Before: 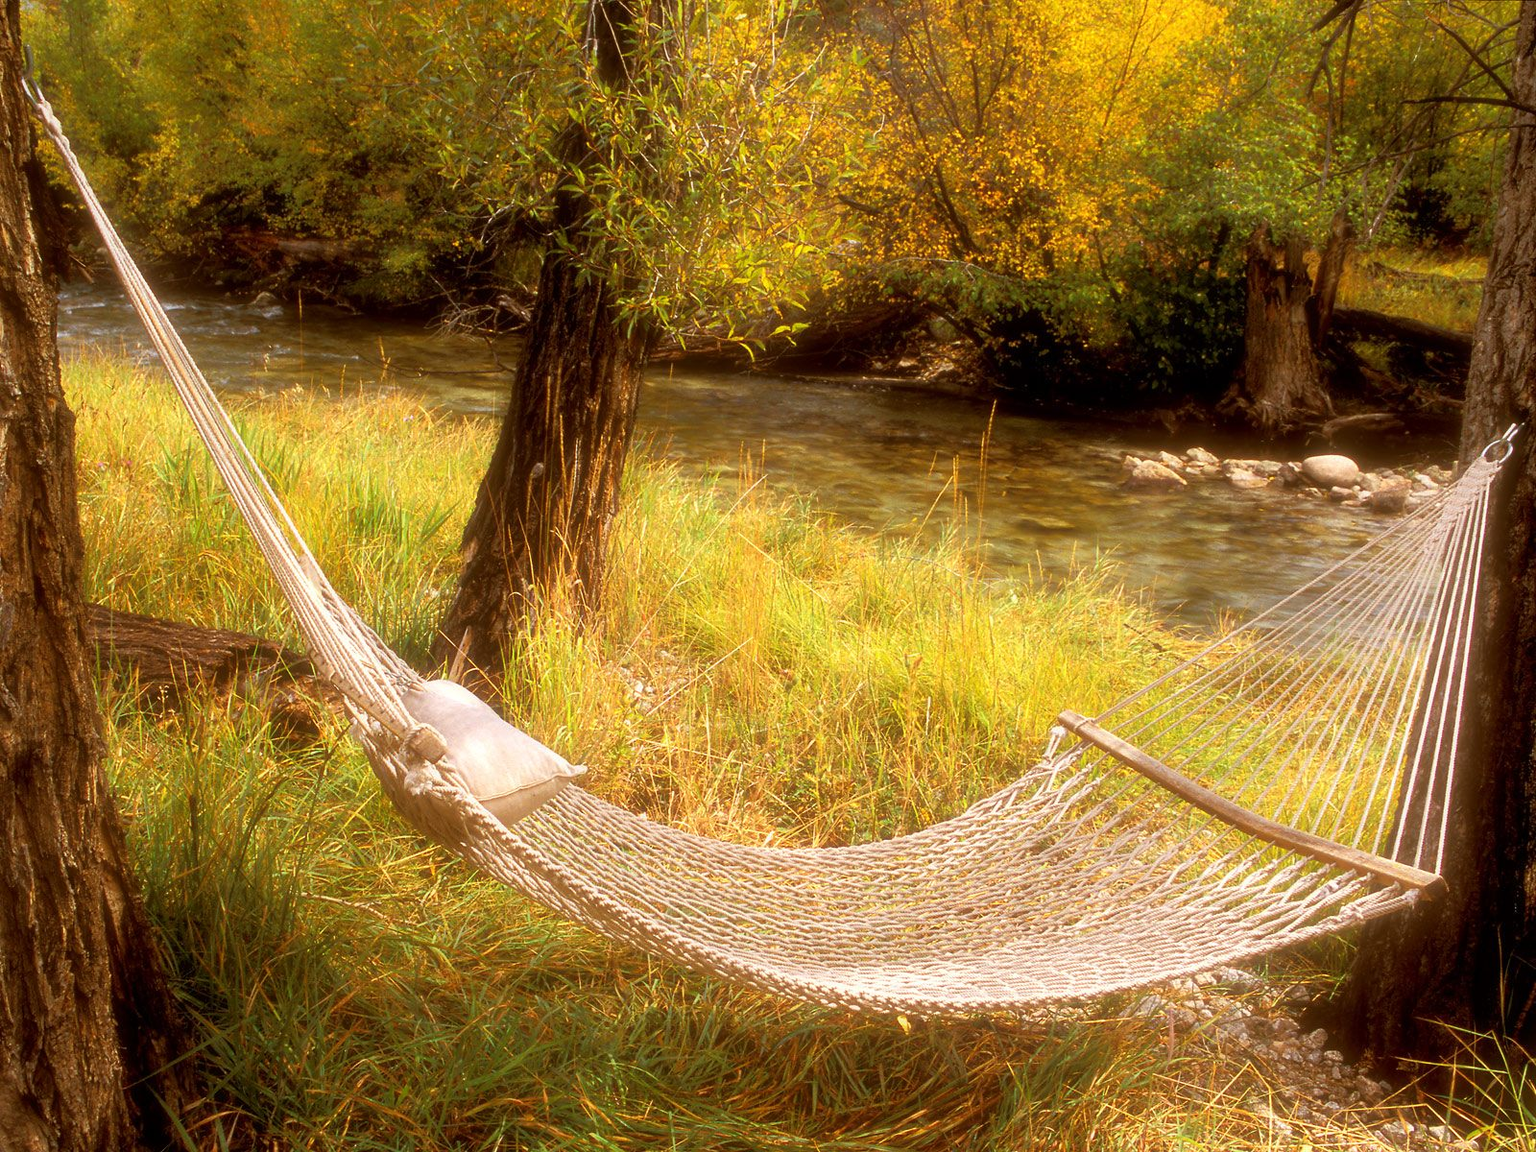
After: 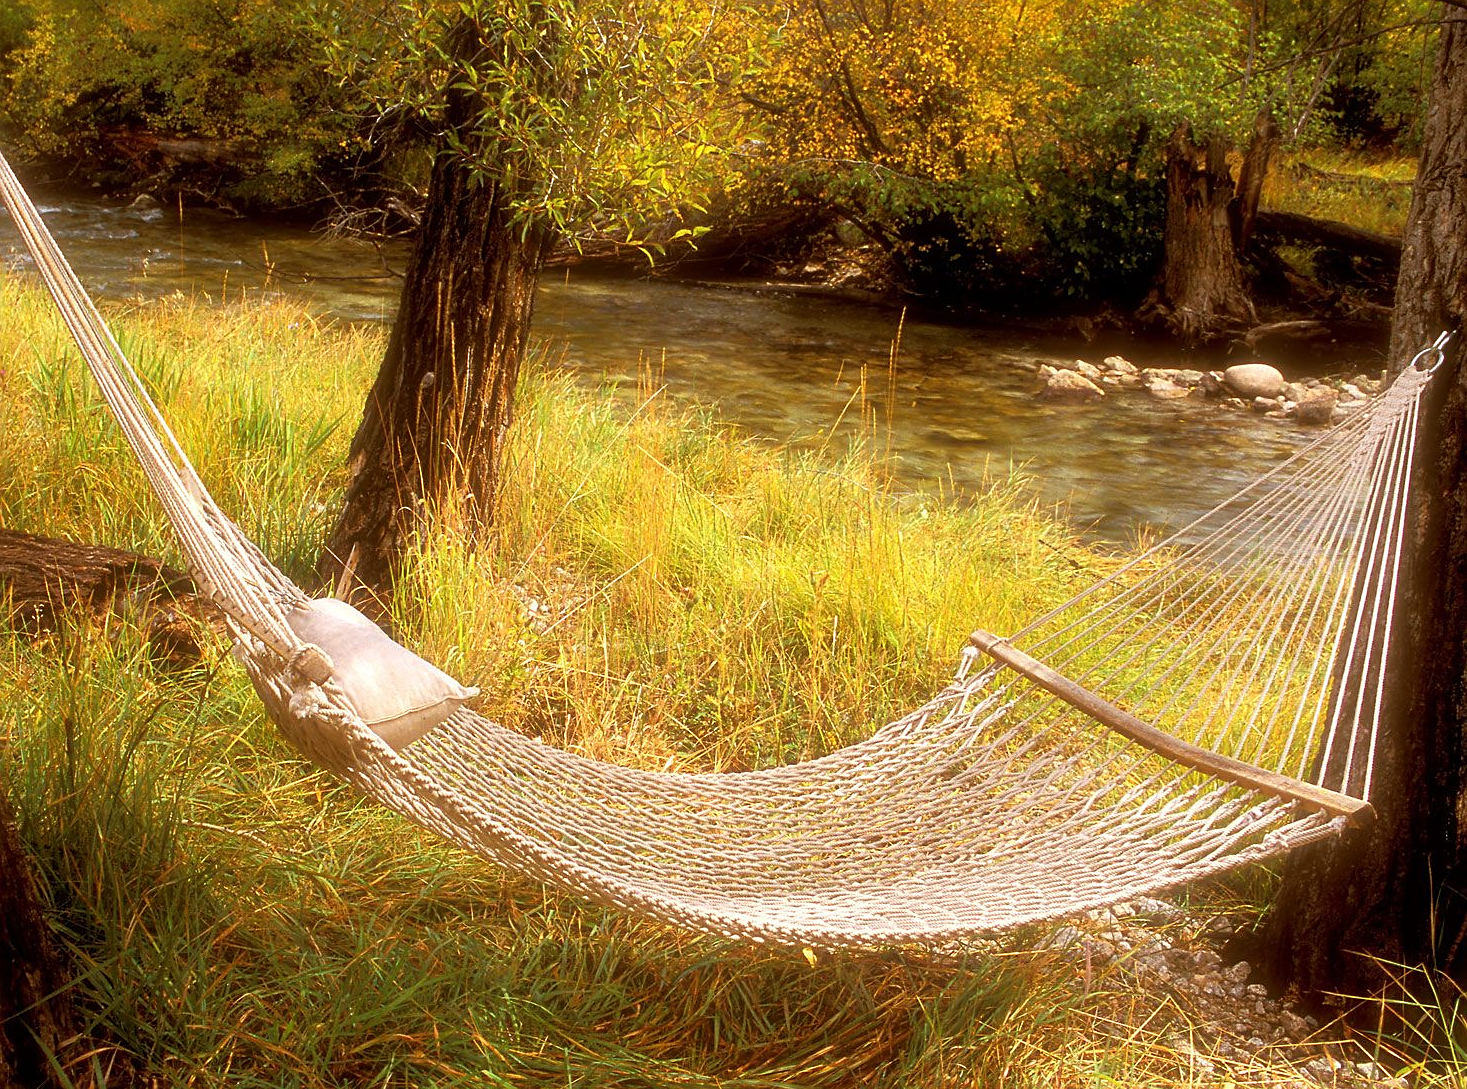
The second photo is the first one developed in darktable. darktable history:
white balance: emerald 1
sharpen: on, module defaults
crop and rotate: left 8.262%, top 9.226%
